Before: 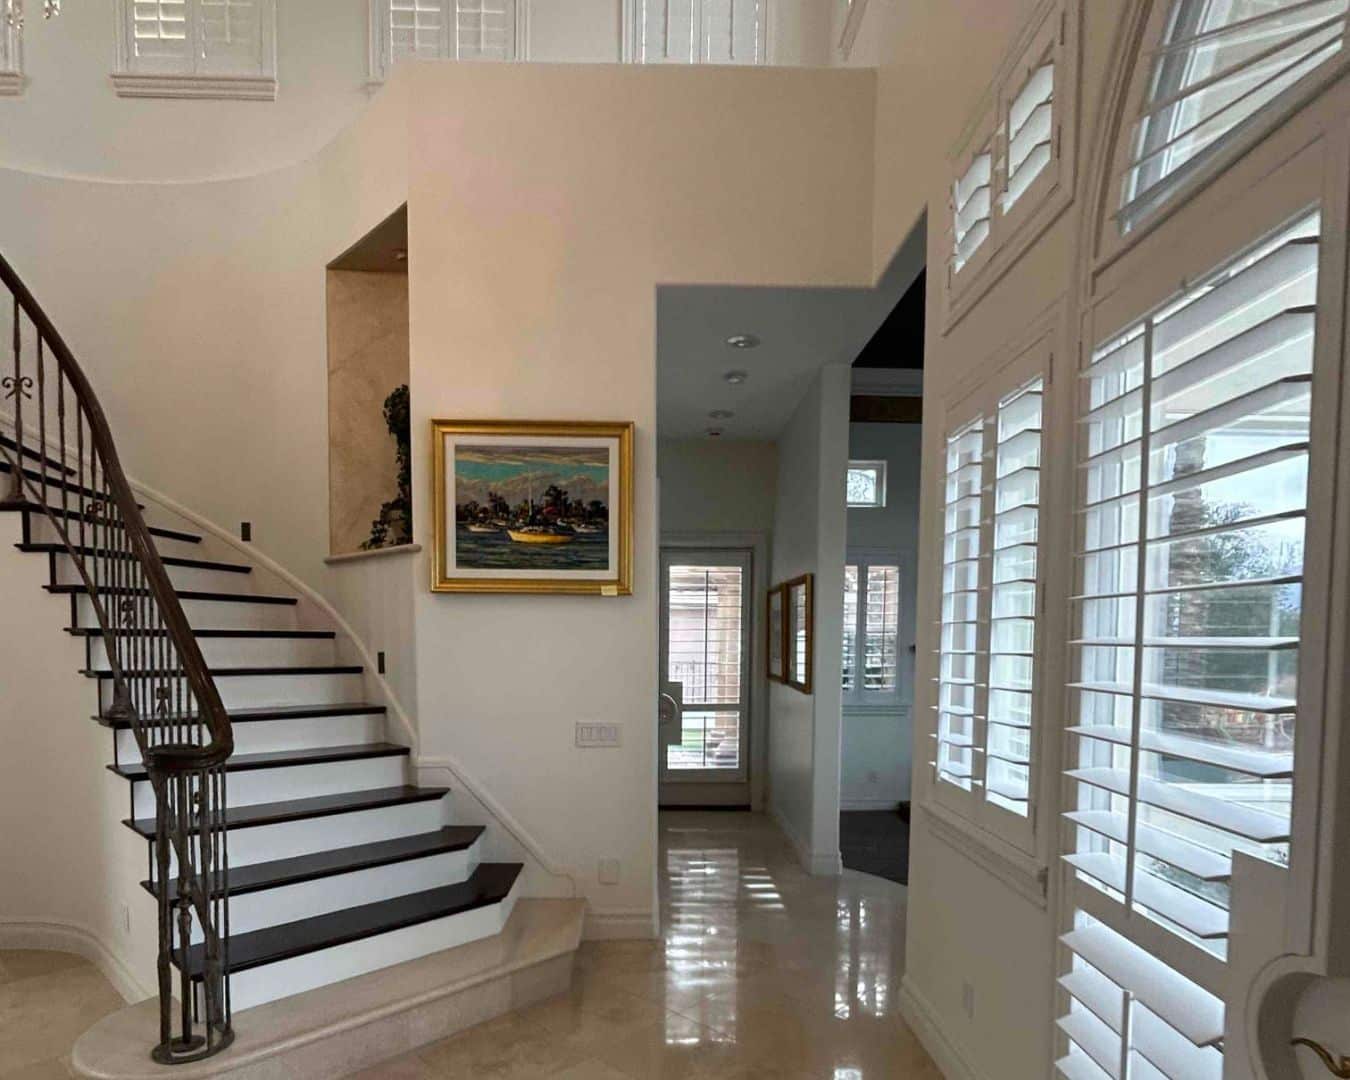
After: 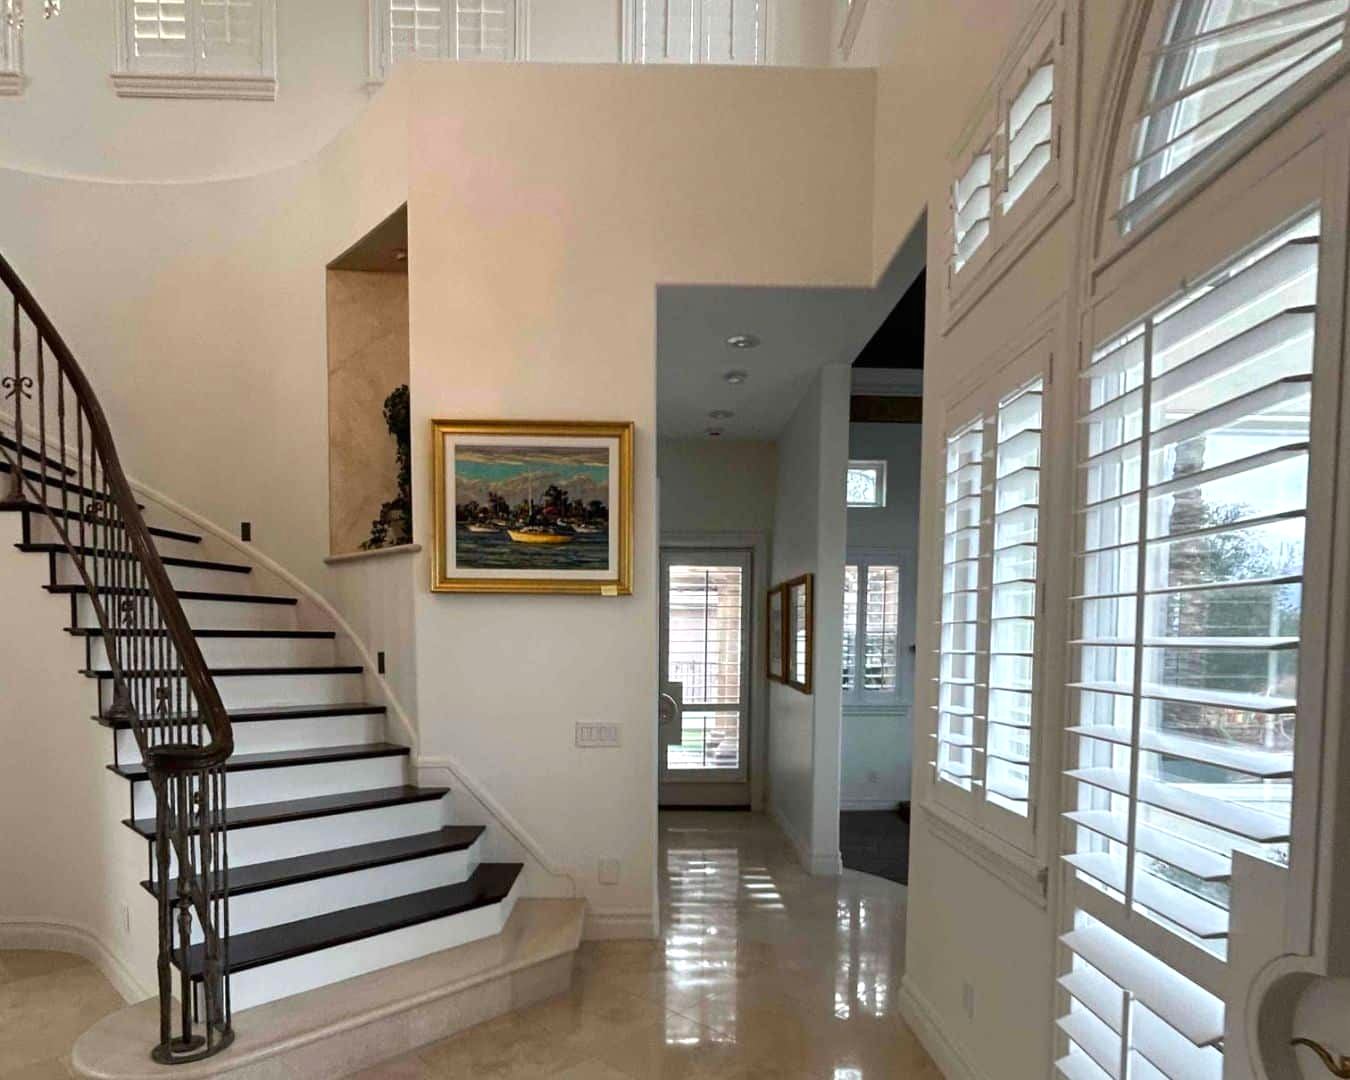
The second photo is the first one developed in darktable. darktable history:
exposure: exposure 0.078 EV, compensate highlight preservation false
levels: levels [0, 0.476, 0.951]
